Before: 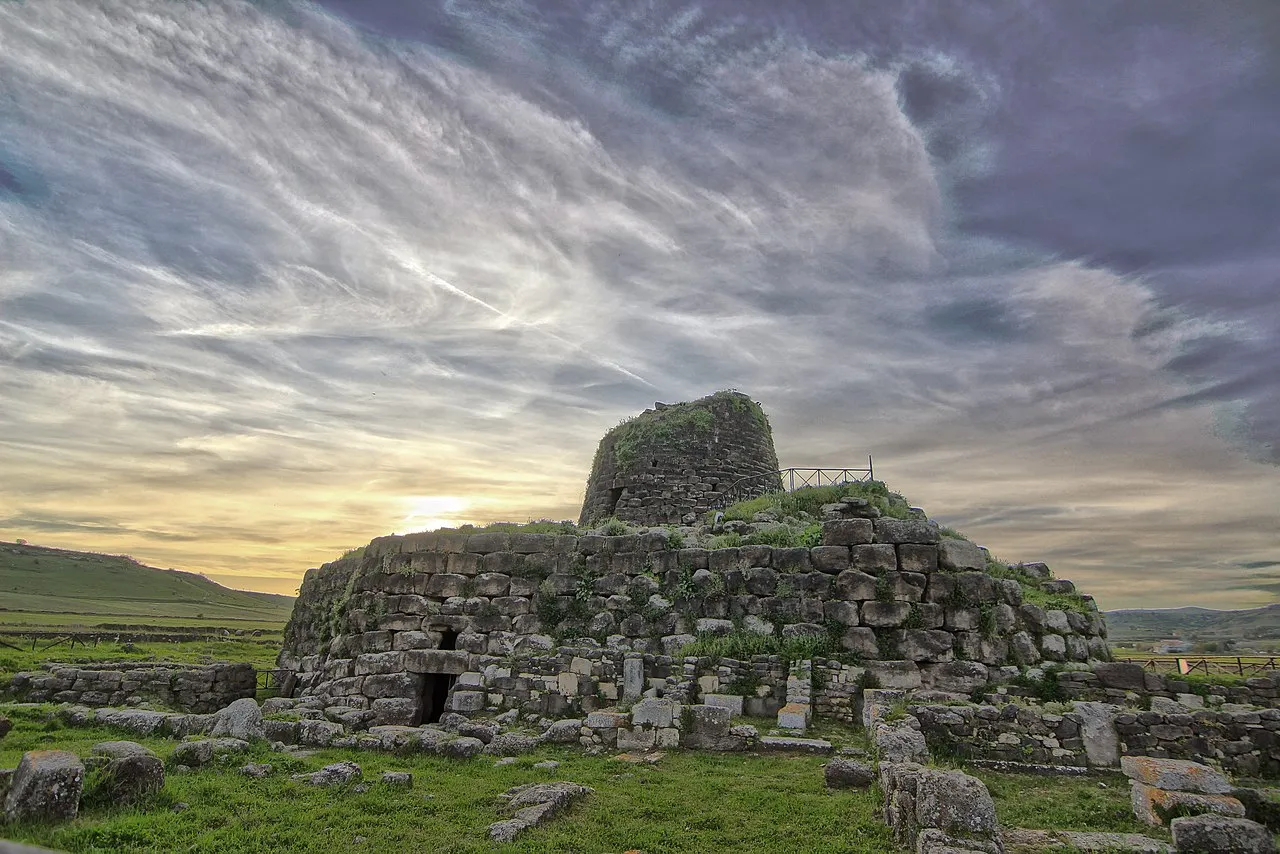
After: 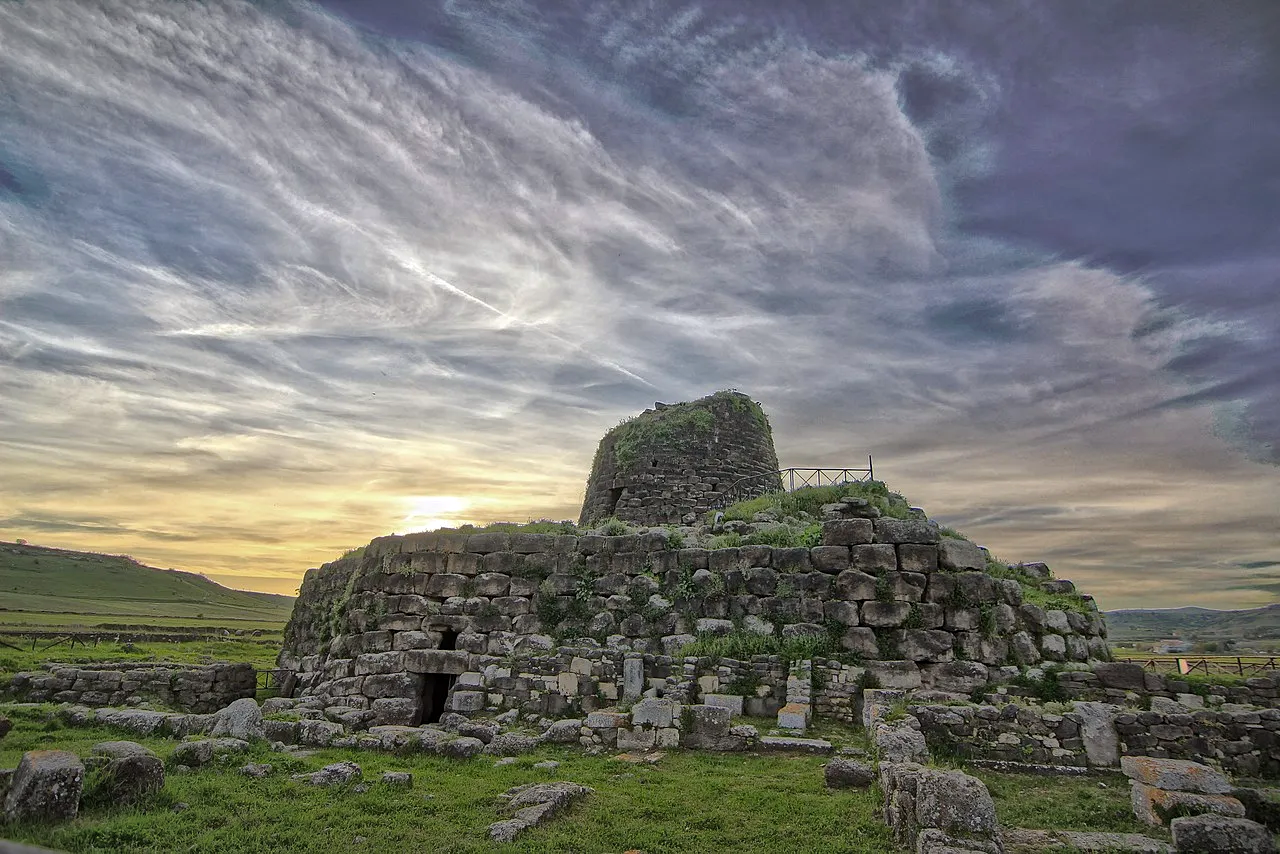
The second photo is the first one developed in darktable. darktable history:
haze removal: compatibility mode true, adaptive false
vignetting: fall-off start 98.95%, fall-off radius 99.44%, brightness -0.477, width/height ratio 1.425
